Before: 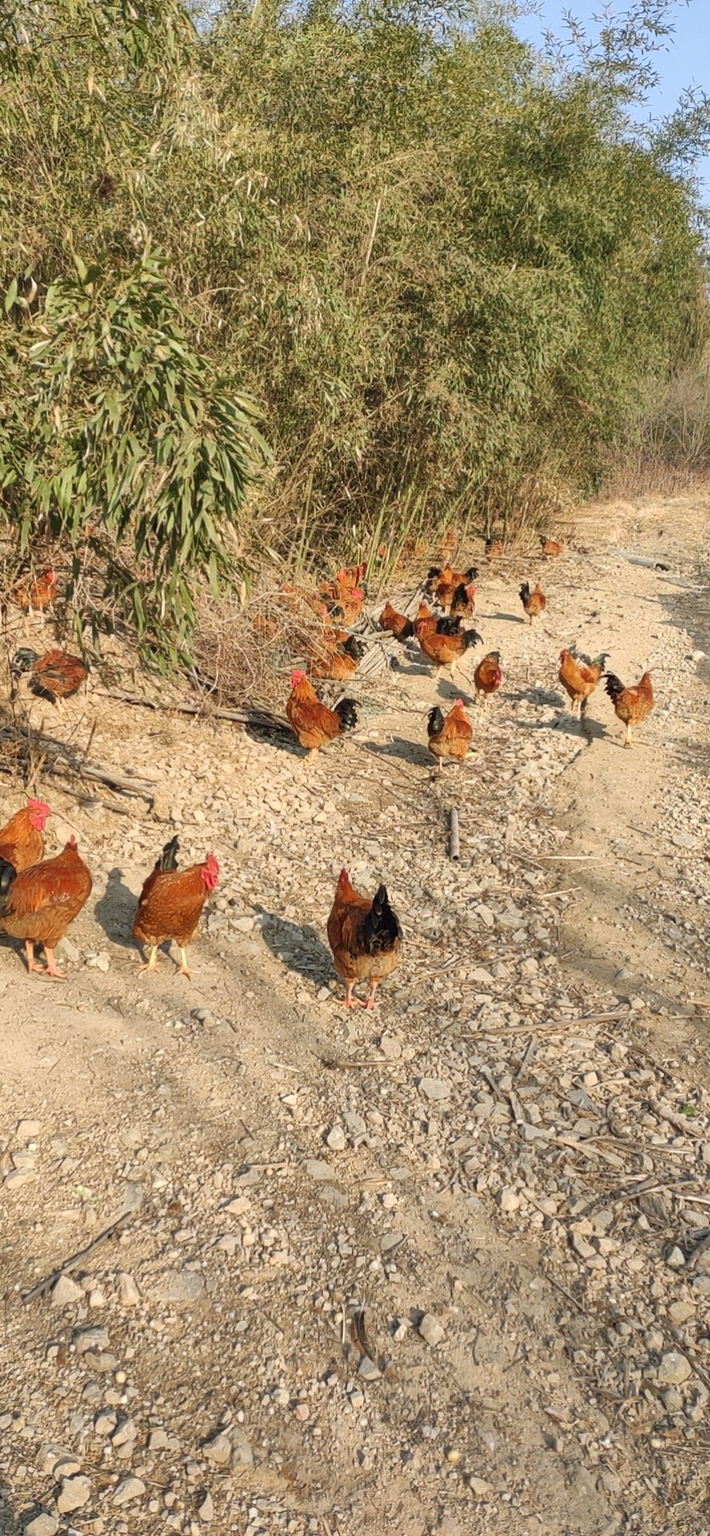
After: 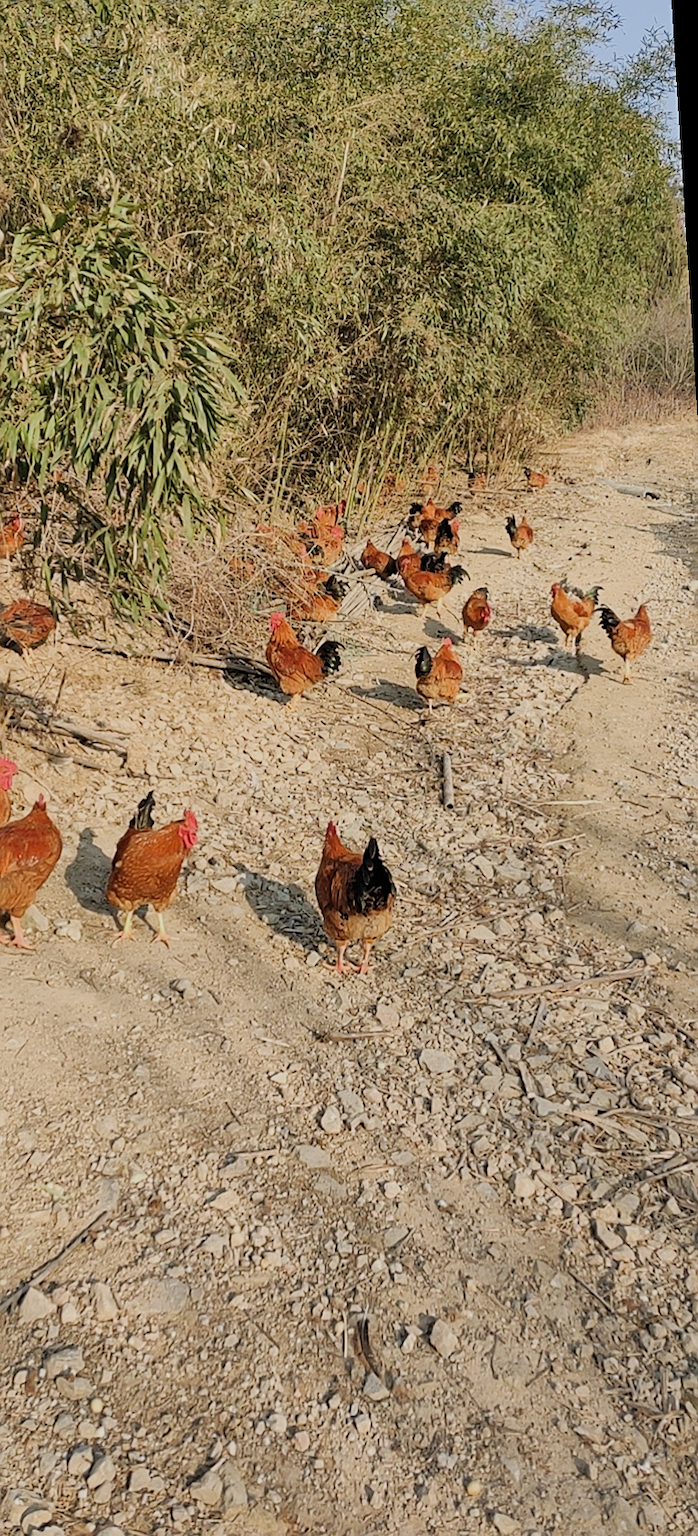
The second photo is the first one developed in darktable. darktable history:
rotate and perspective: rotation -1.68°, lens shift (vertical) -0.146, crop left 0.049, crop right 0.912, crop top 0.032, crop bottom 0.96
filmic rgb: black relative exposure -7.65 EV, white relative exposure 4.56 EV, hardness 3.61
sharpen: on, module defaults
